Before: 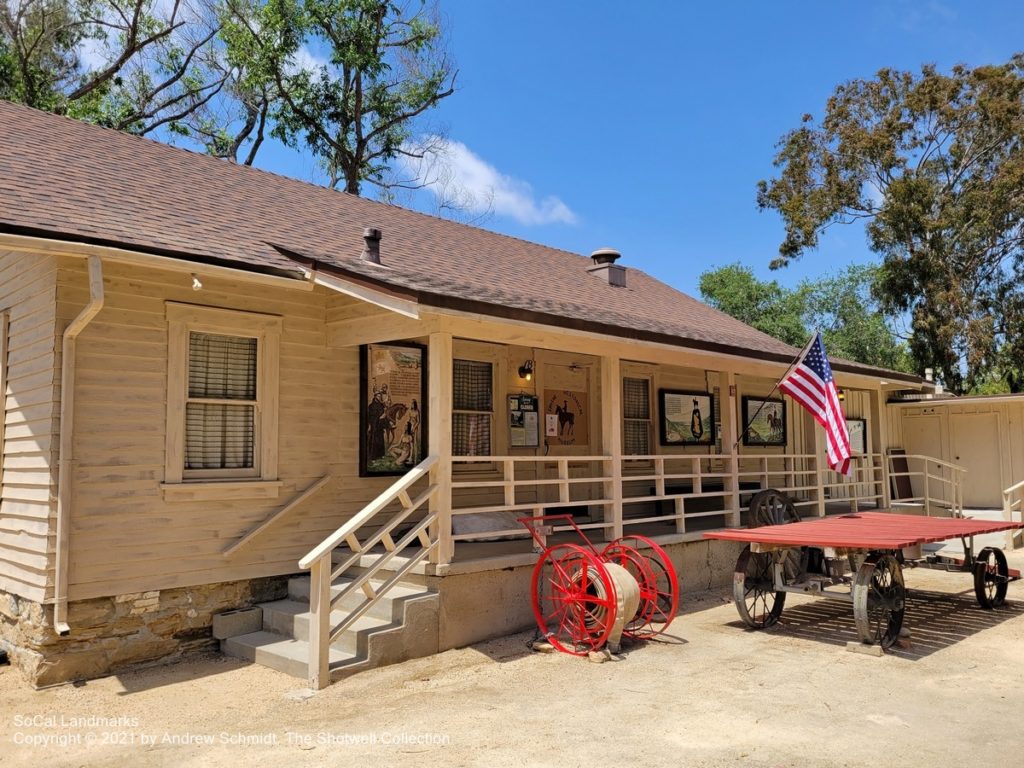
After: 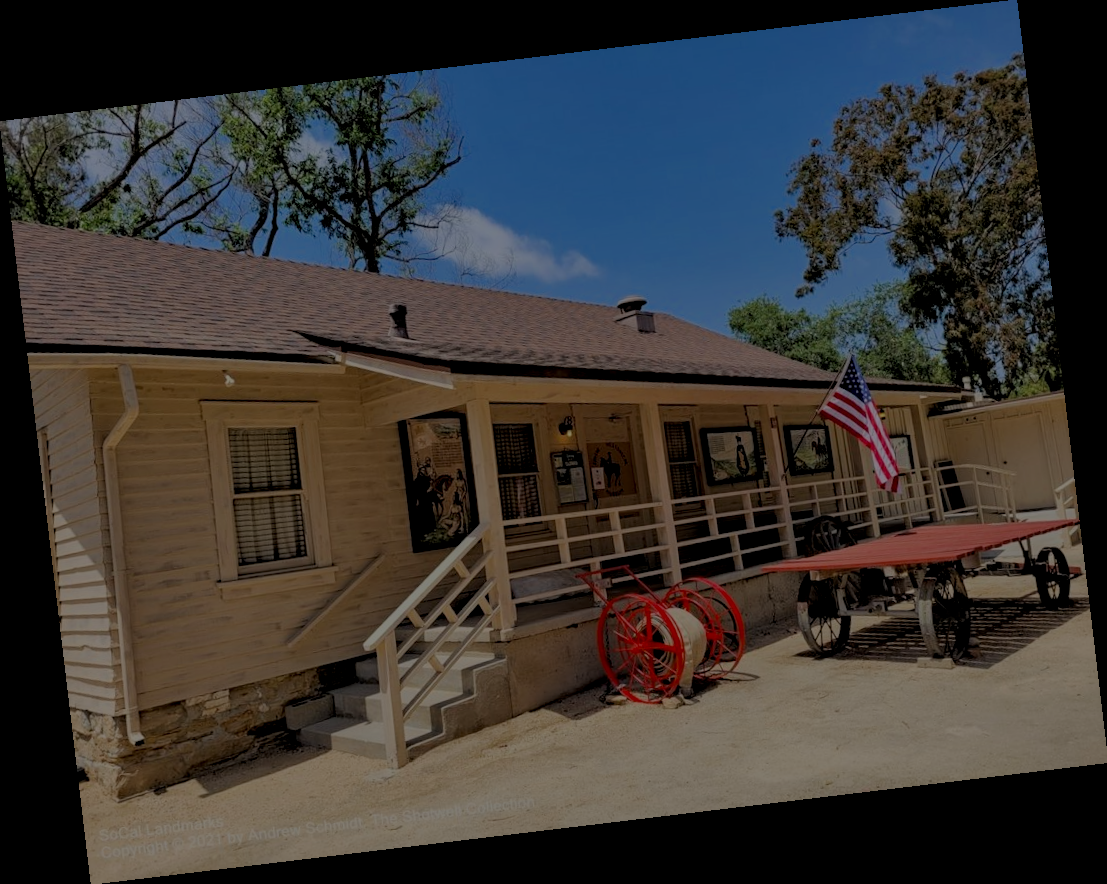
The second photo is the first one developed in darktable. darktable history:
color balance rgb: perceptual brilliance grading › global brilliance -48.39%
filmic rgb: black relative exposure -8.79 EV, white relative exposure 4.98 EV, threshold 6 EV, target black luminance 0%, hardness 3.77, latitude 66.34%, contrast 0.822, highlights saturation mix 10%, shadows ↔ highlights balance 20%, add noise in highlights 0.1, color science v4 (2020), iterations of high-quality reconstruction 0, type of noise poissonian, enable highlight reconstruction true
local contrast: on, module defaults
rotate and perspective: rotation -6.83°, automatic cropping off
